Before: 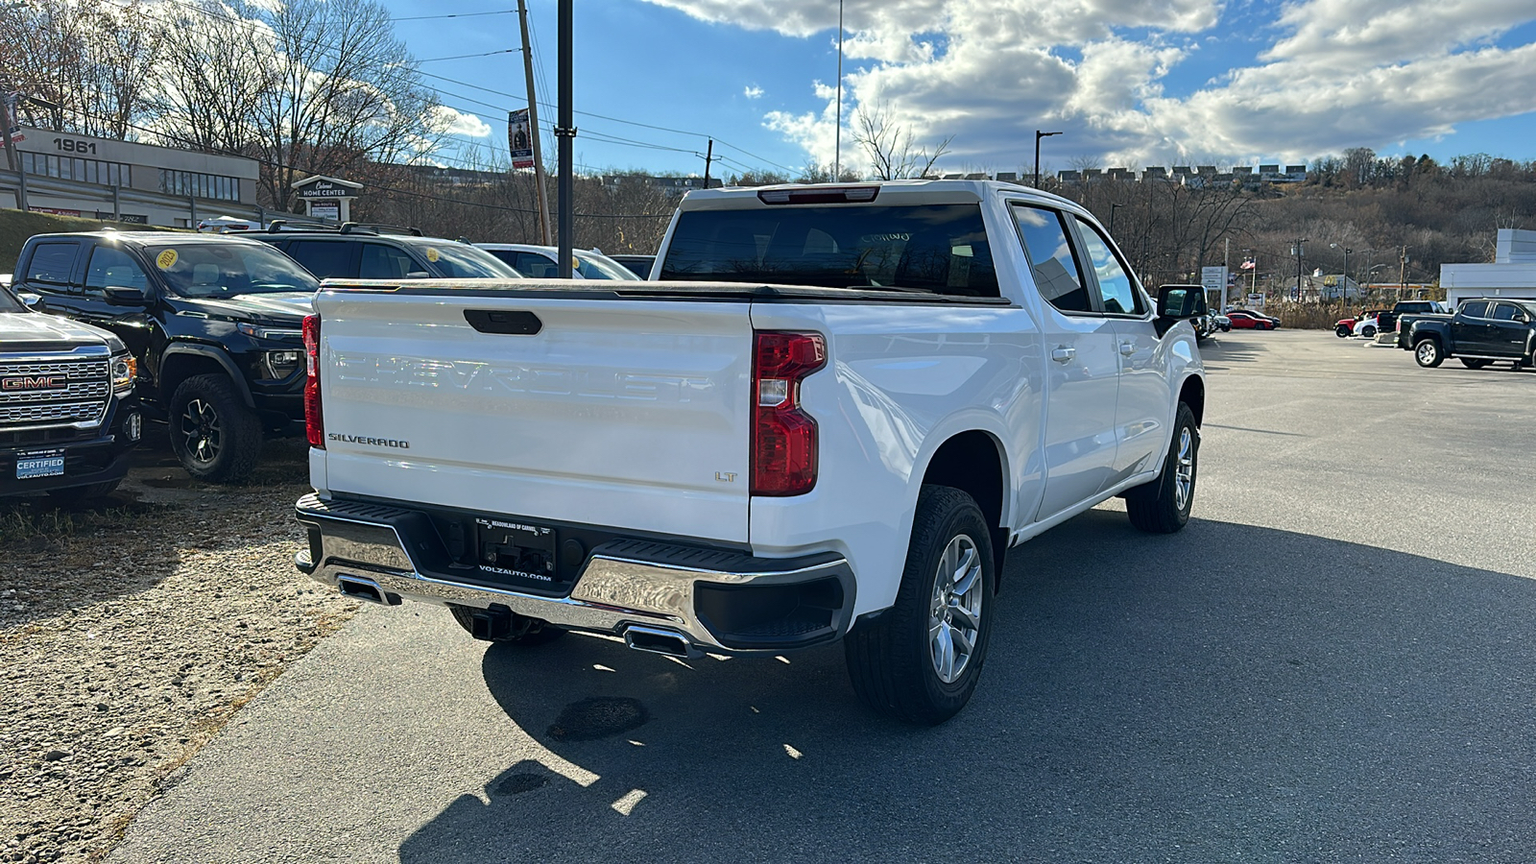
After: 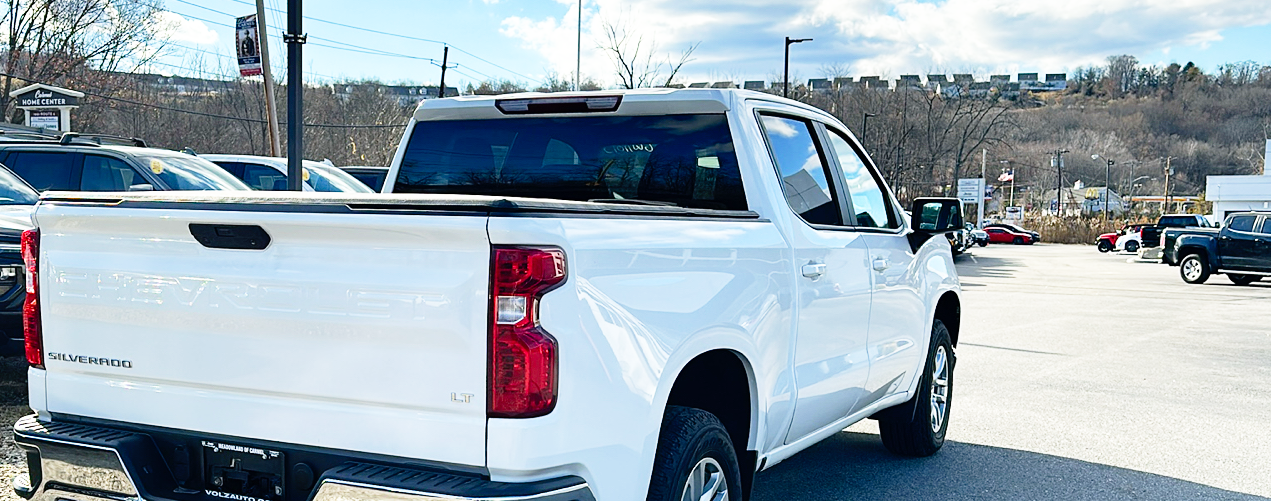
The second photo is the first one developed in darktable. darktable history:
crop: left 18.38%, top 11.092%, right 2.134%, bottom 33.217%
base curve: curves: ch0 [(0, 0) (0.012, 0.01) (0.073, 0.168) (0.31, 0.711) (0.645, 0.957) (1, 1)], preserve colors none
